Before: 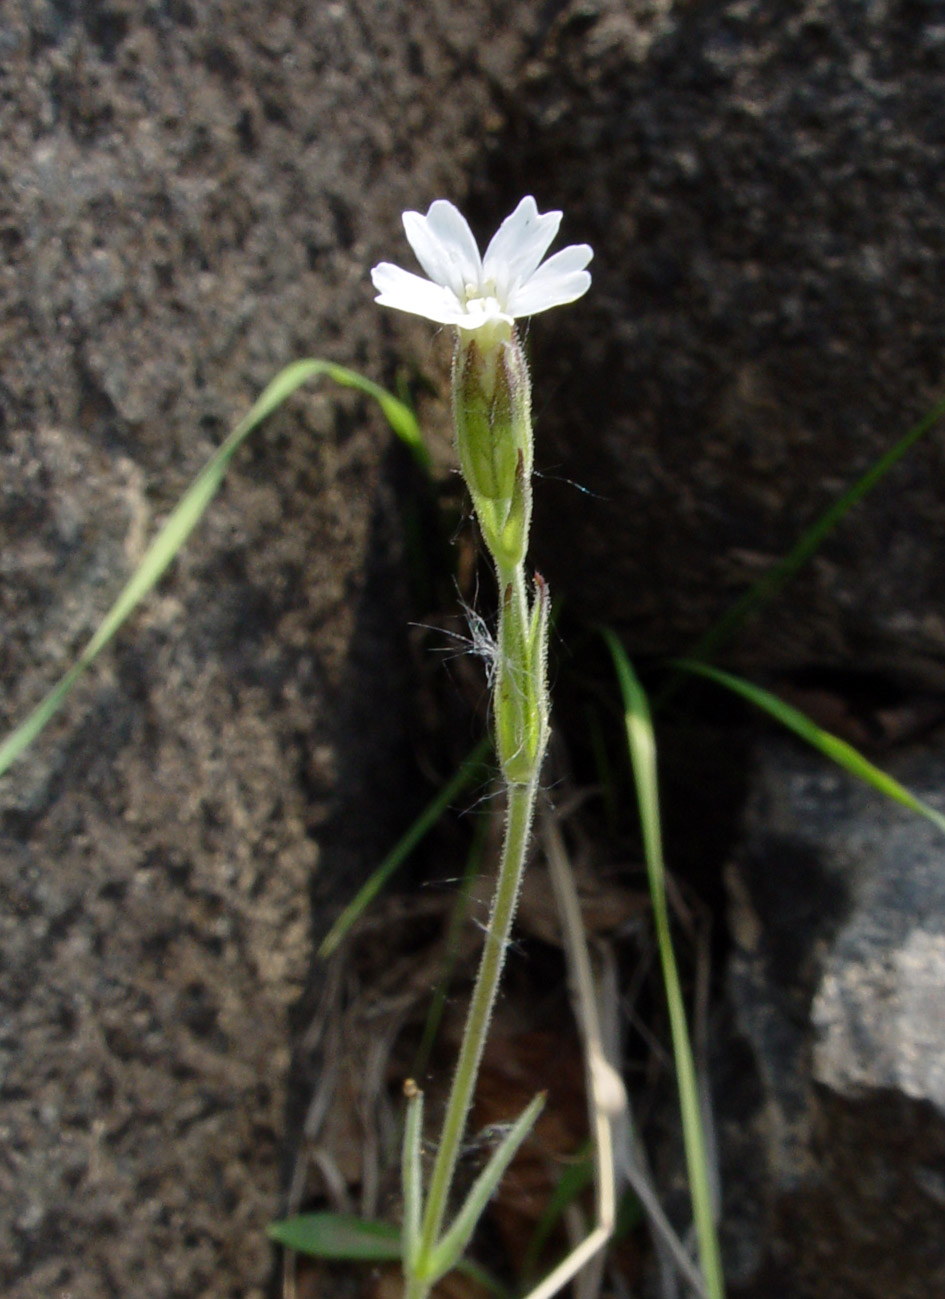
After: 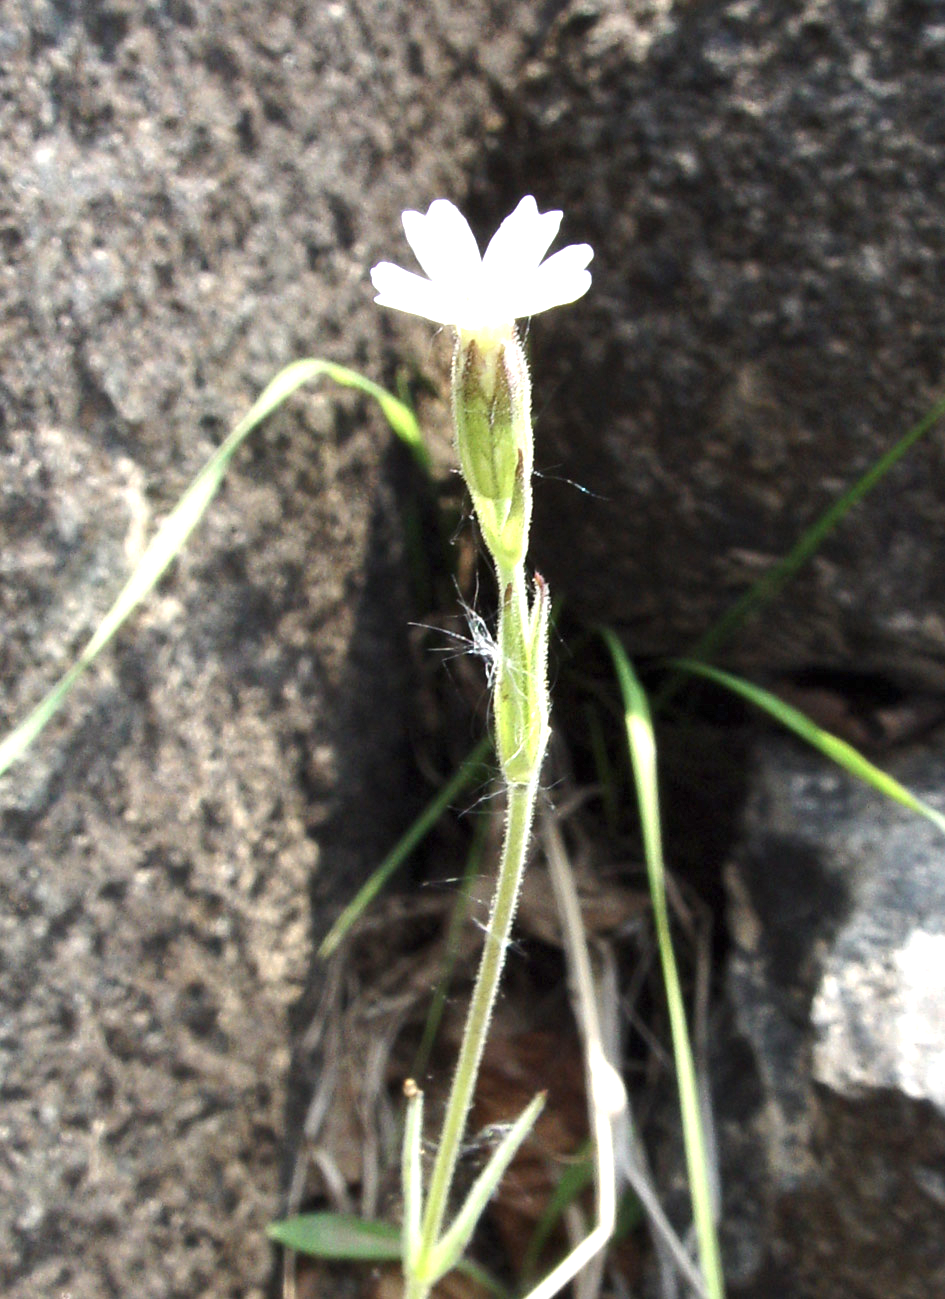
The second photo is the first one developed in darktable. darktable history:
exposure: black level correction 0, exposure 1.675 EV, compensate exposure bias true, compensate highlight preservation false
contrast brightness saturation: contrast 0.06, brightness -0.01, saturation -0.23
